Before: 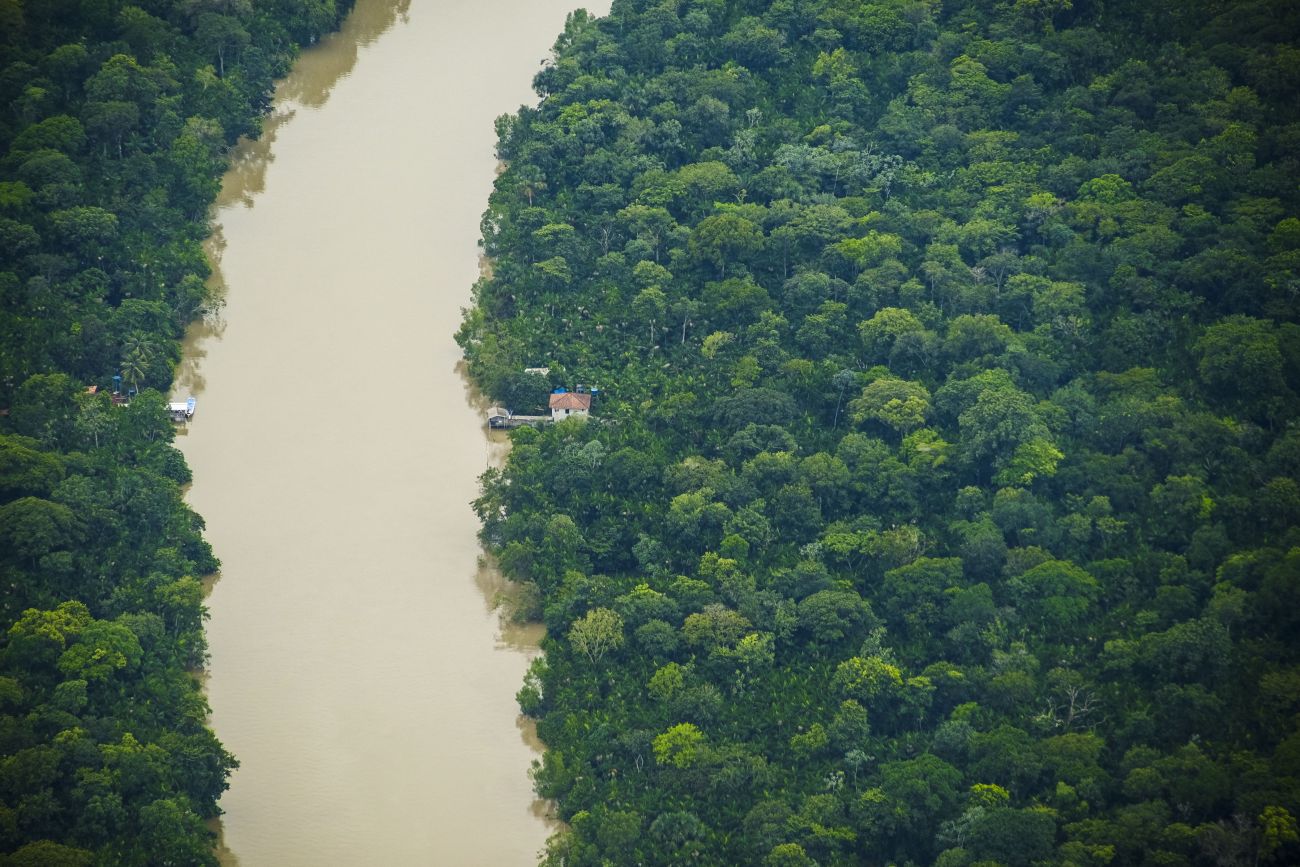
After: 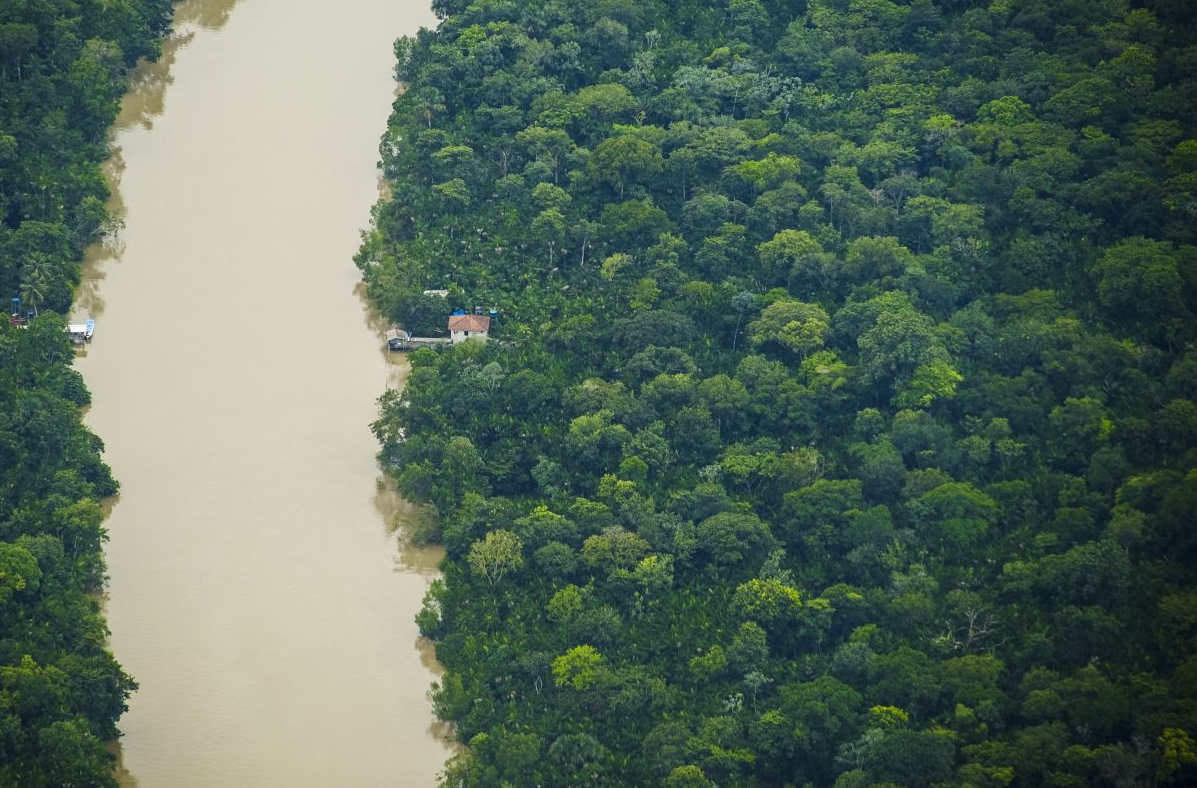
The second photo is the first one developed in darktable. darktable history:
crop and rotate: left 7.893%, top 9.028%
